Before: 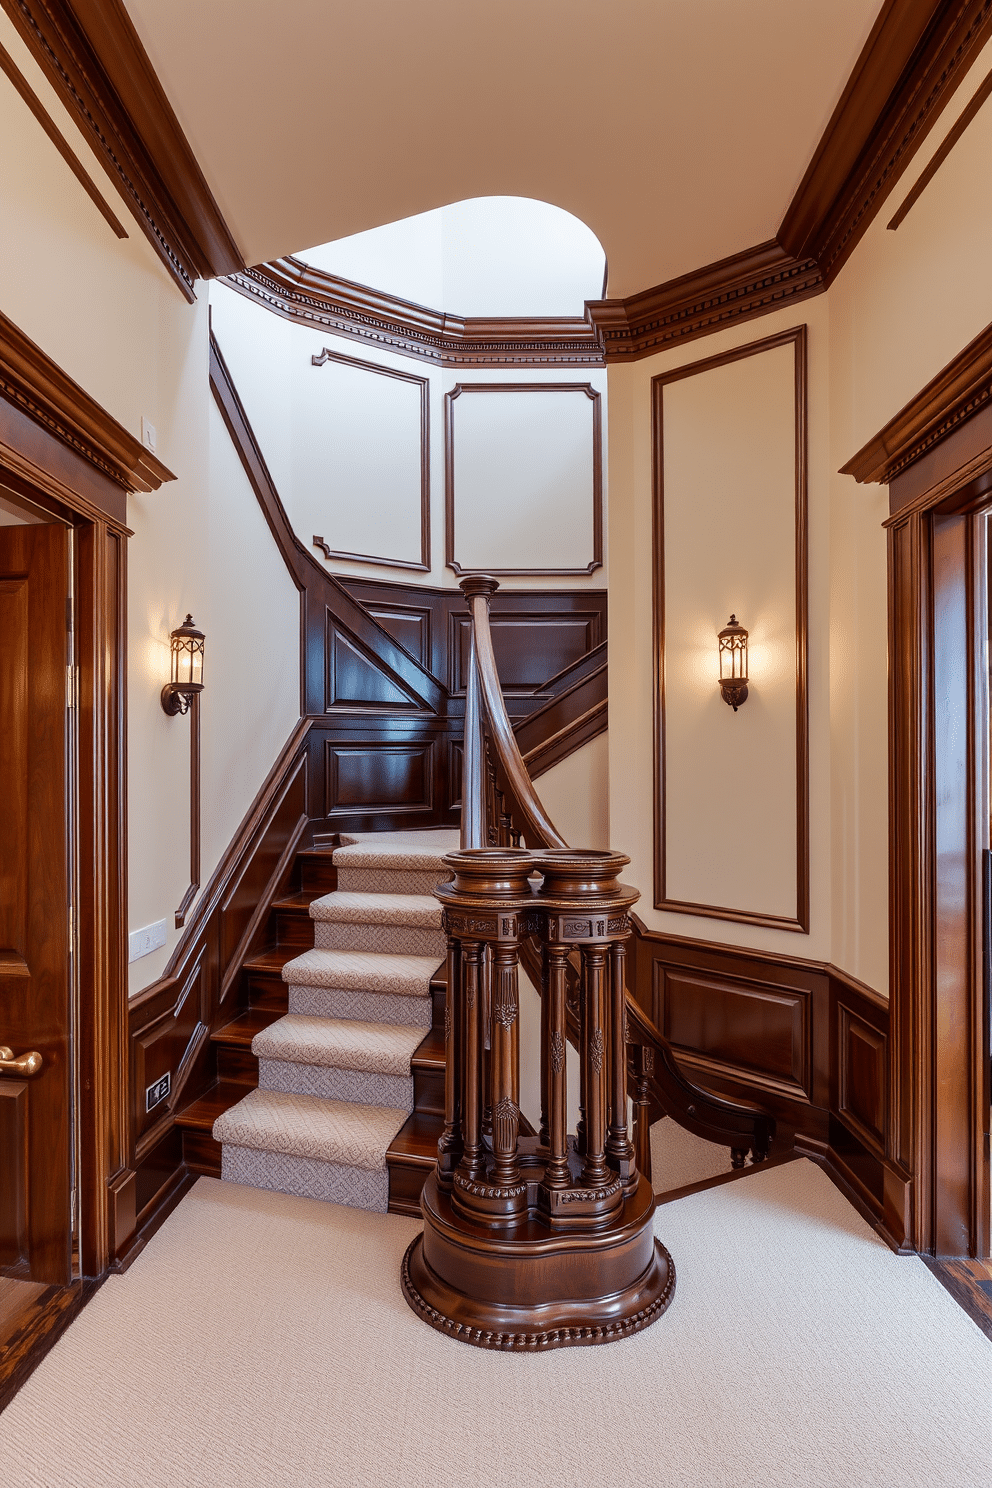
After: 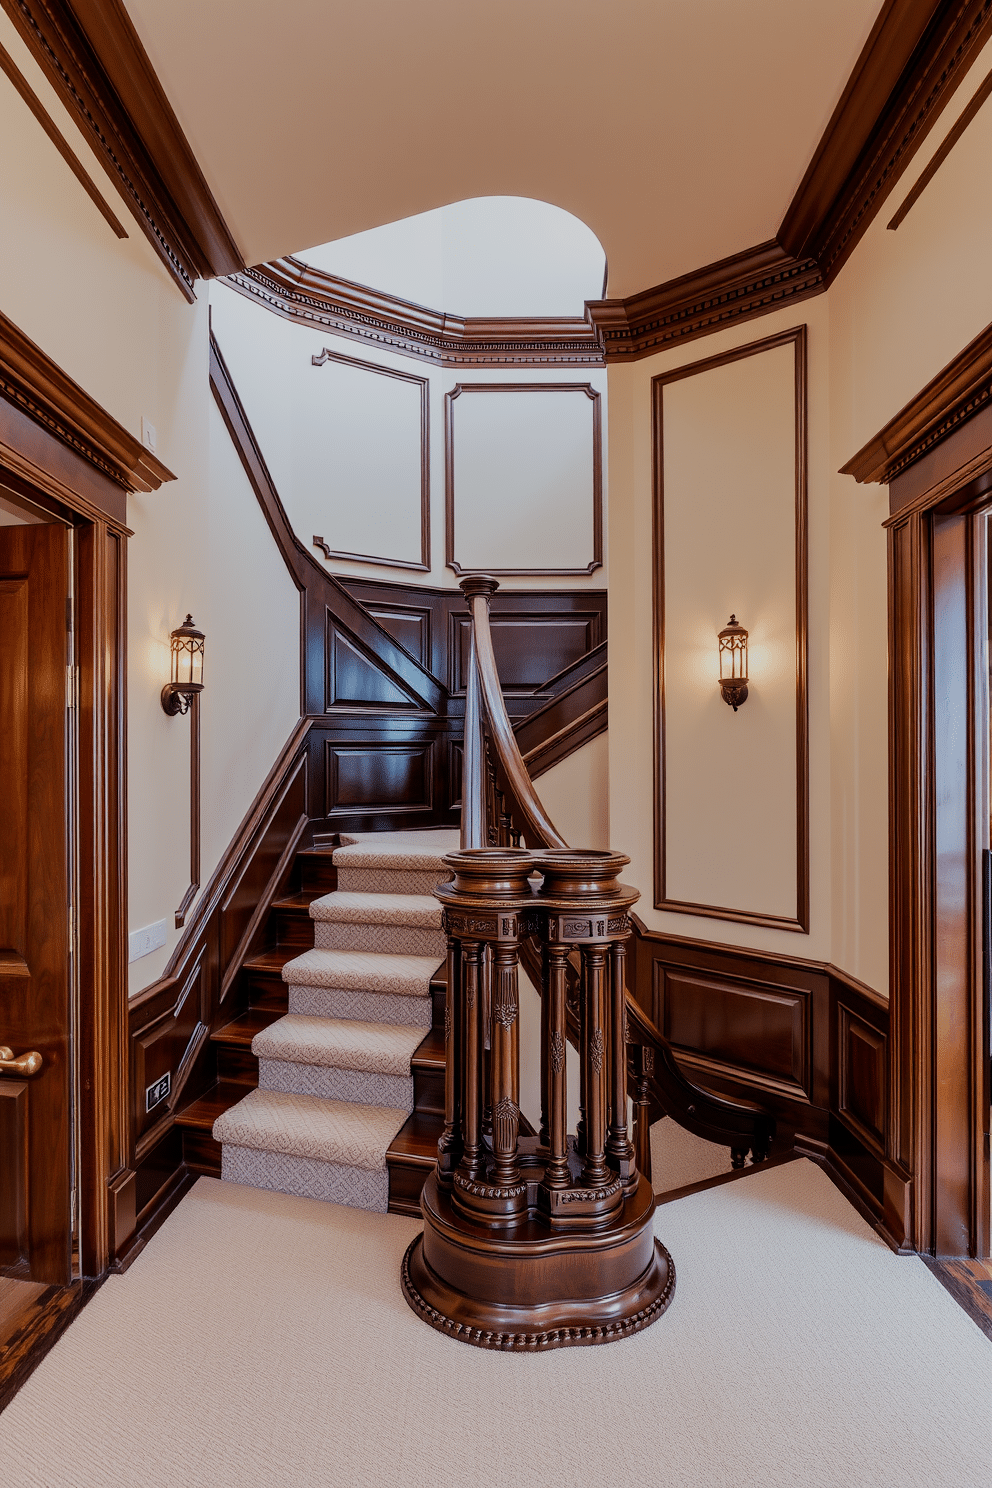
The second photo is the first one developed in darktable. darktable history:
filmic rgb: black relative exposure -7.65 EV, white relative exposure 4.56 EV, hardness 3.61, contrast 0.985
